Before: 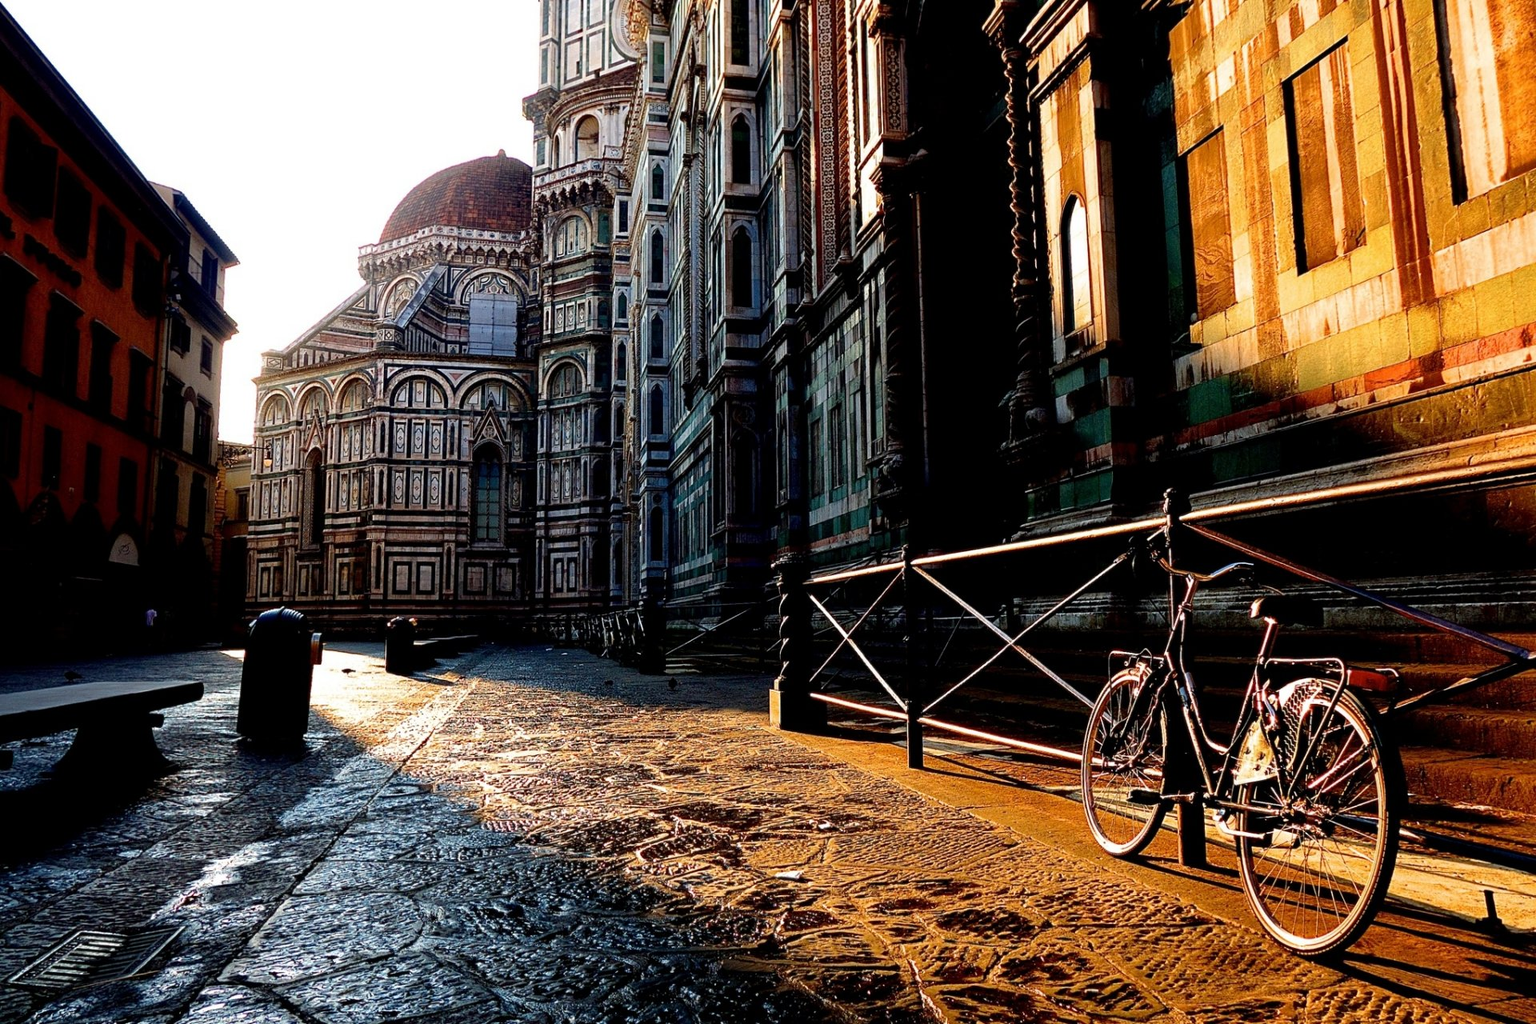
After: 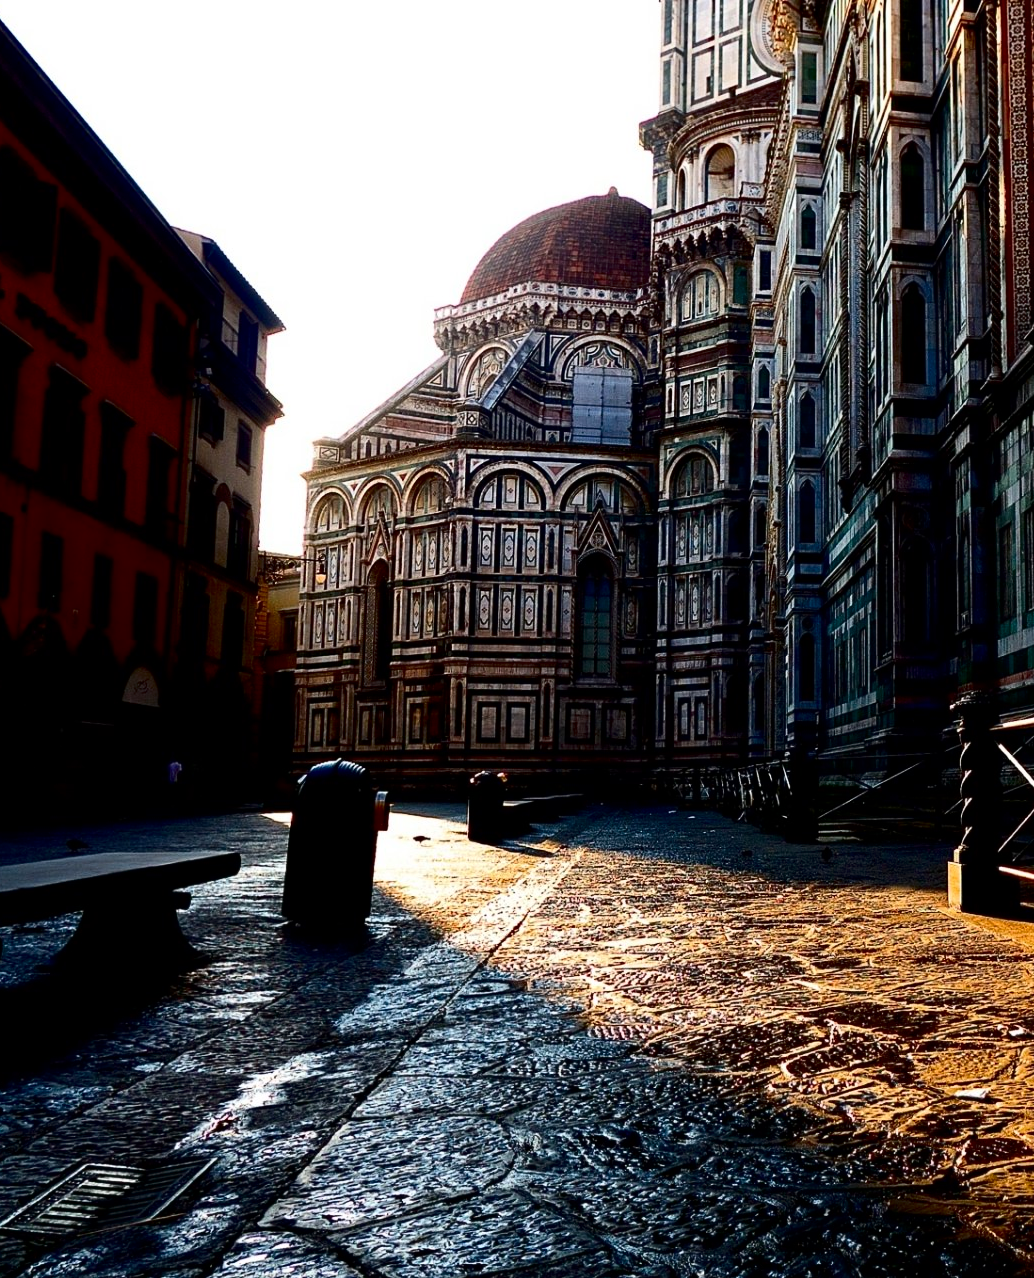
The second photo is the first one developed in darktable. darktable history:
crop: left 0.76%, right 45.369%, bottom 0.089%
contrast brightness saturation: contrast 0.197, brightness -0.114, saturation 0.096
